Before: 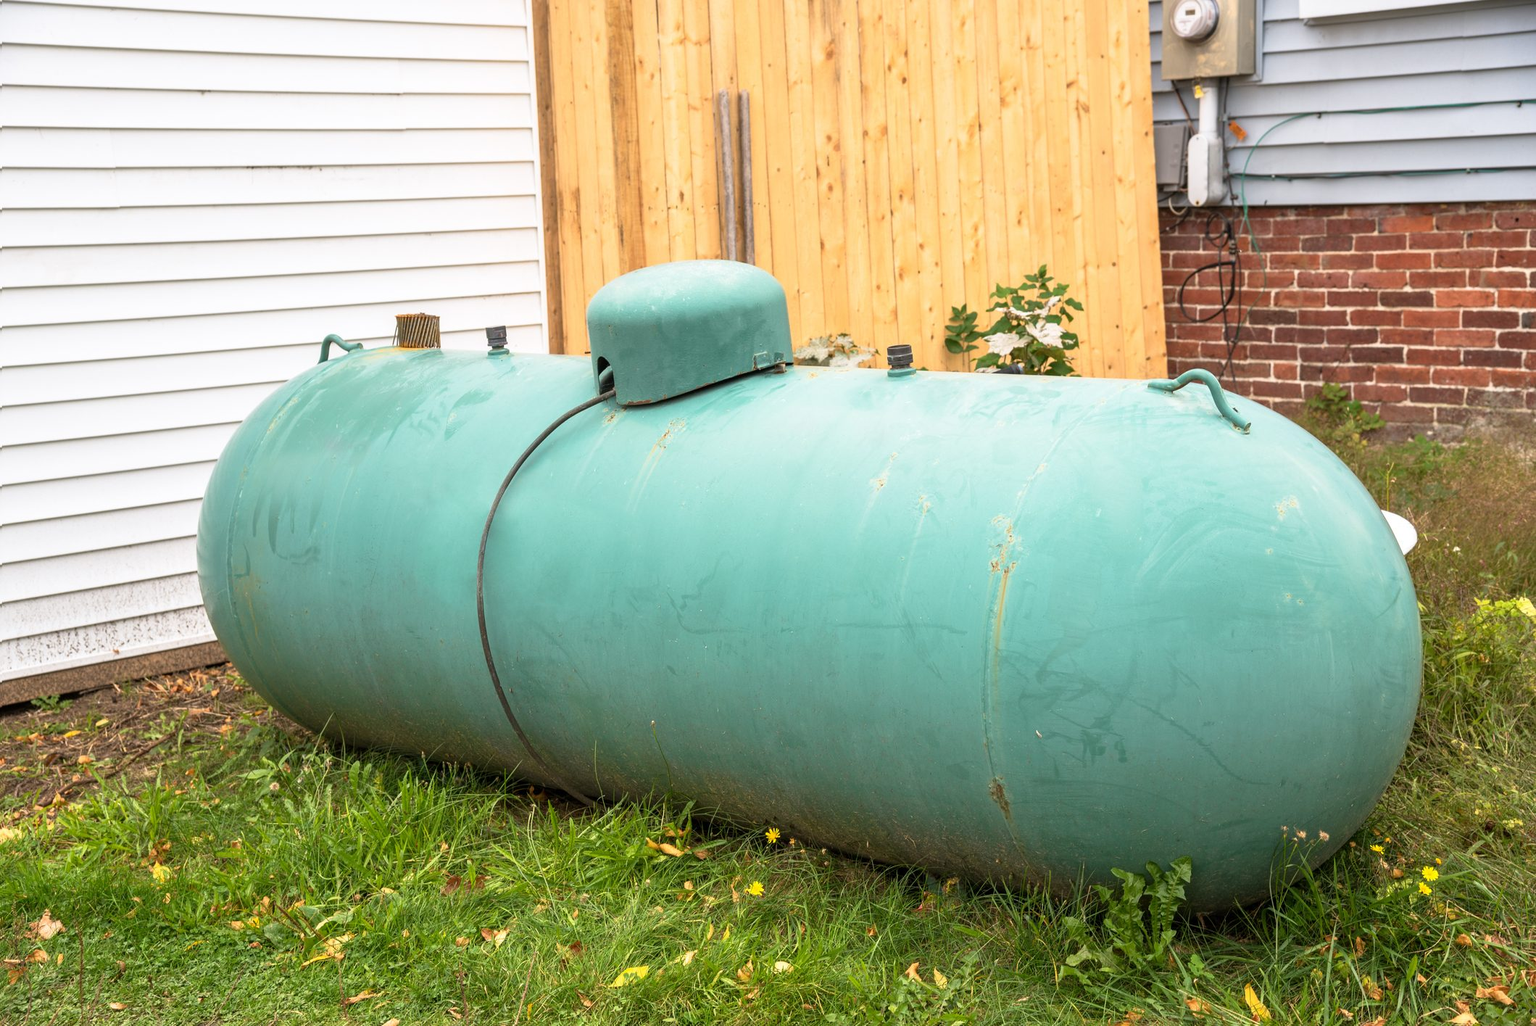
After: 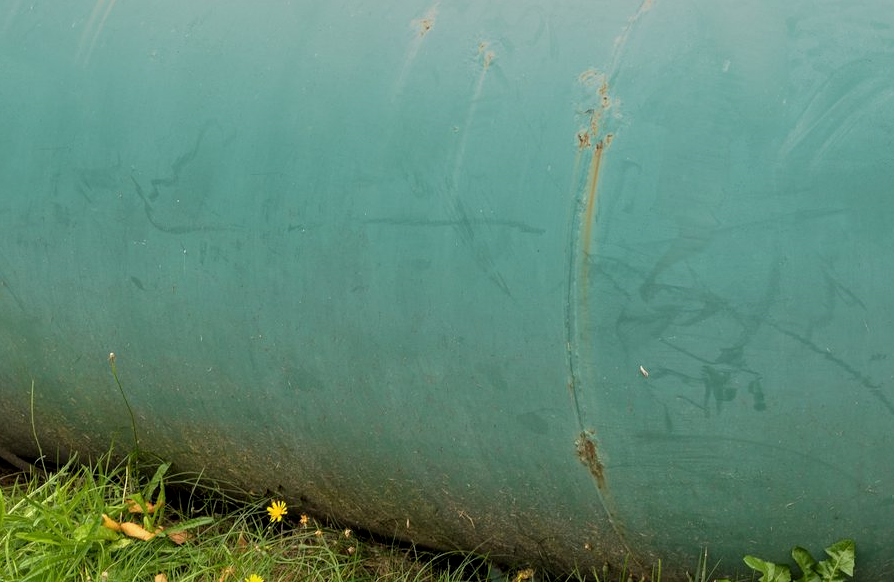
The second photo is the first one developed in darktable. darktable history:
tone equalizer: -7 EV 0.152 EV, -6 EV 0.612 EV, -5 EV 1.13 EV, -4 EV 1.3 EV, -3 EV 1.14 EV, -2 EV 0.6 EV, -1 EV 0.146 EV
crop: left 37.247%, top 45.342%, right 20.557%, bottom 13.465%
exposure: exposure -0.984 EV, compensate exposure bias true, compensate highlight preservation false
local contrast: mode bilateral grid, contrast 20, coarseness 50, detail 120%, midtone range 0.2
